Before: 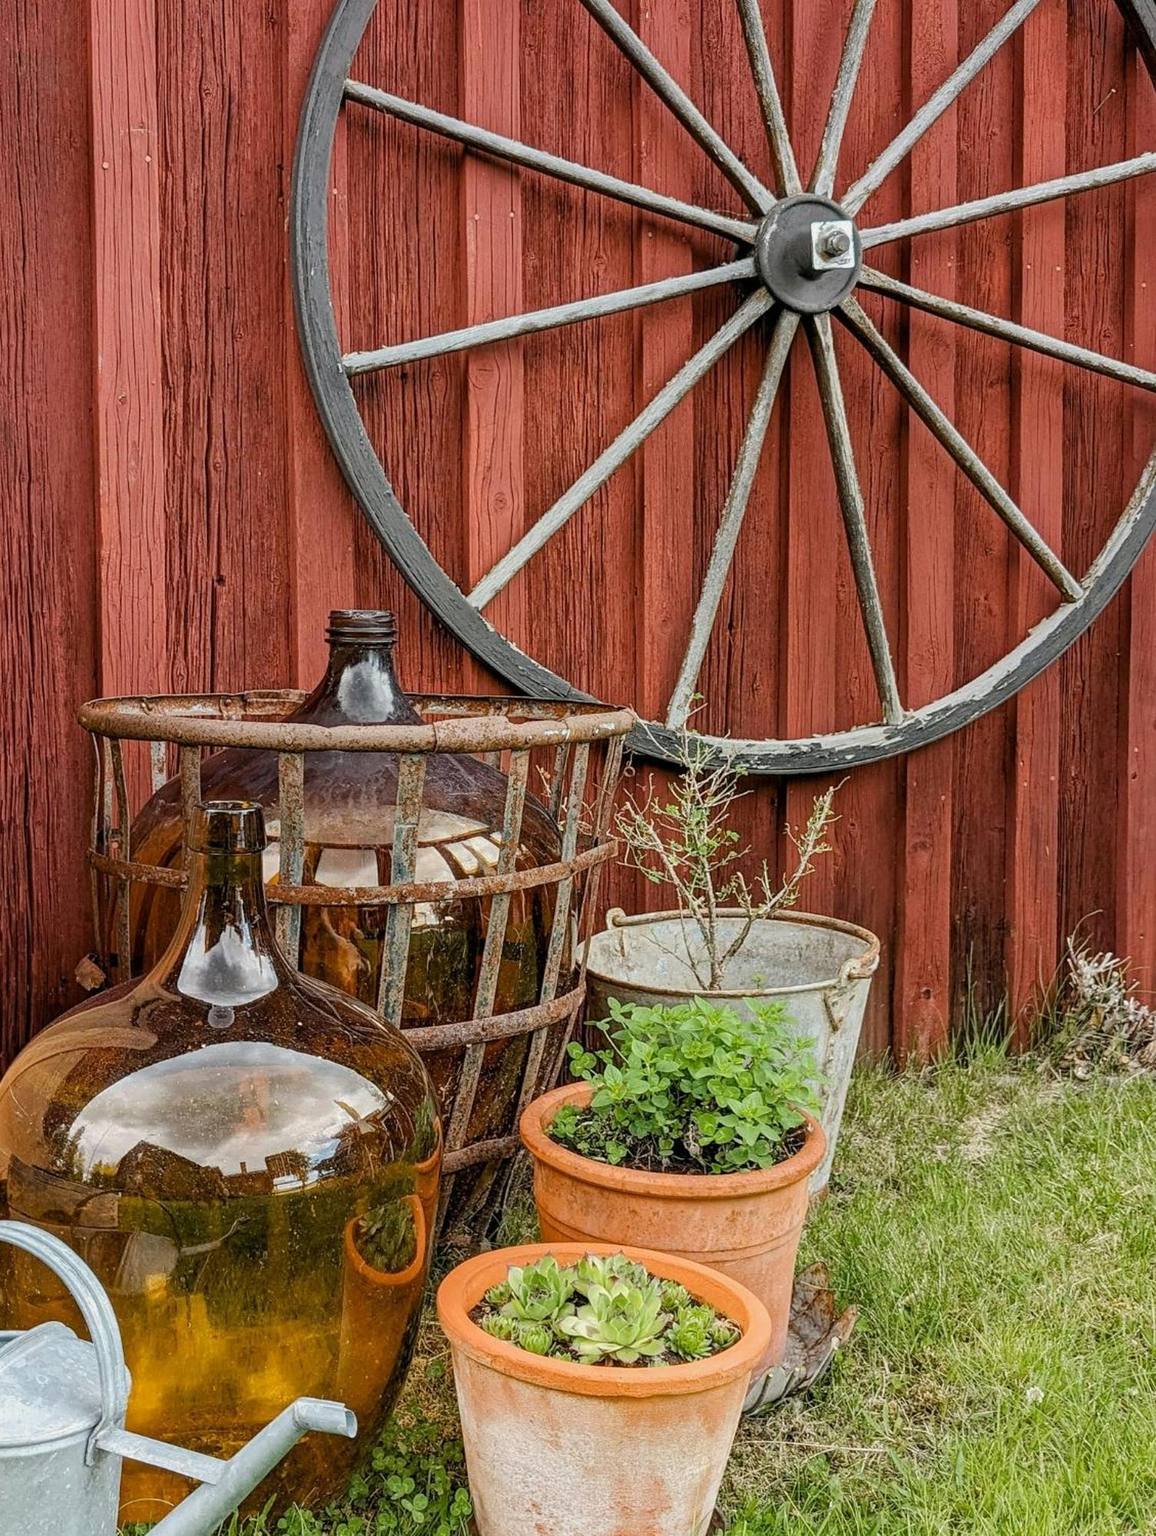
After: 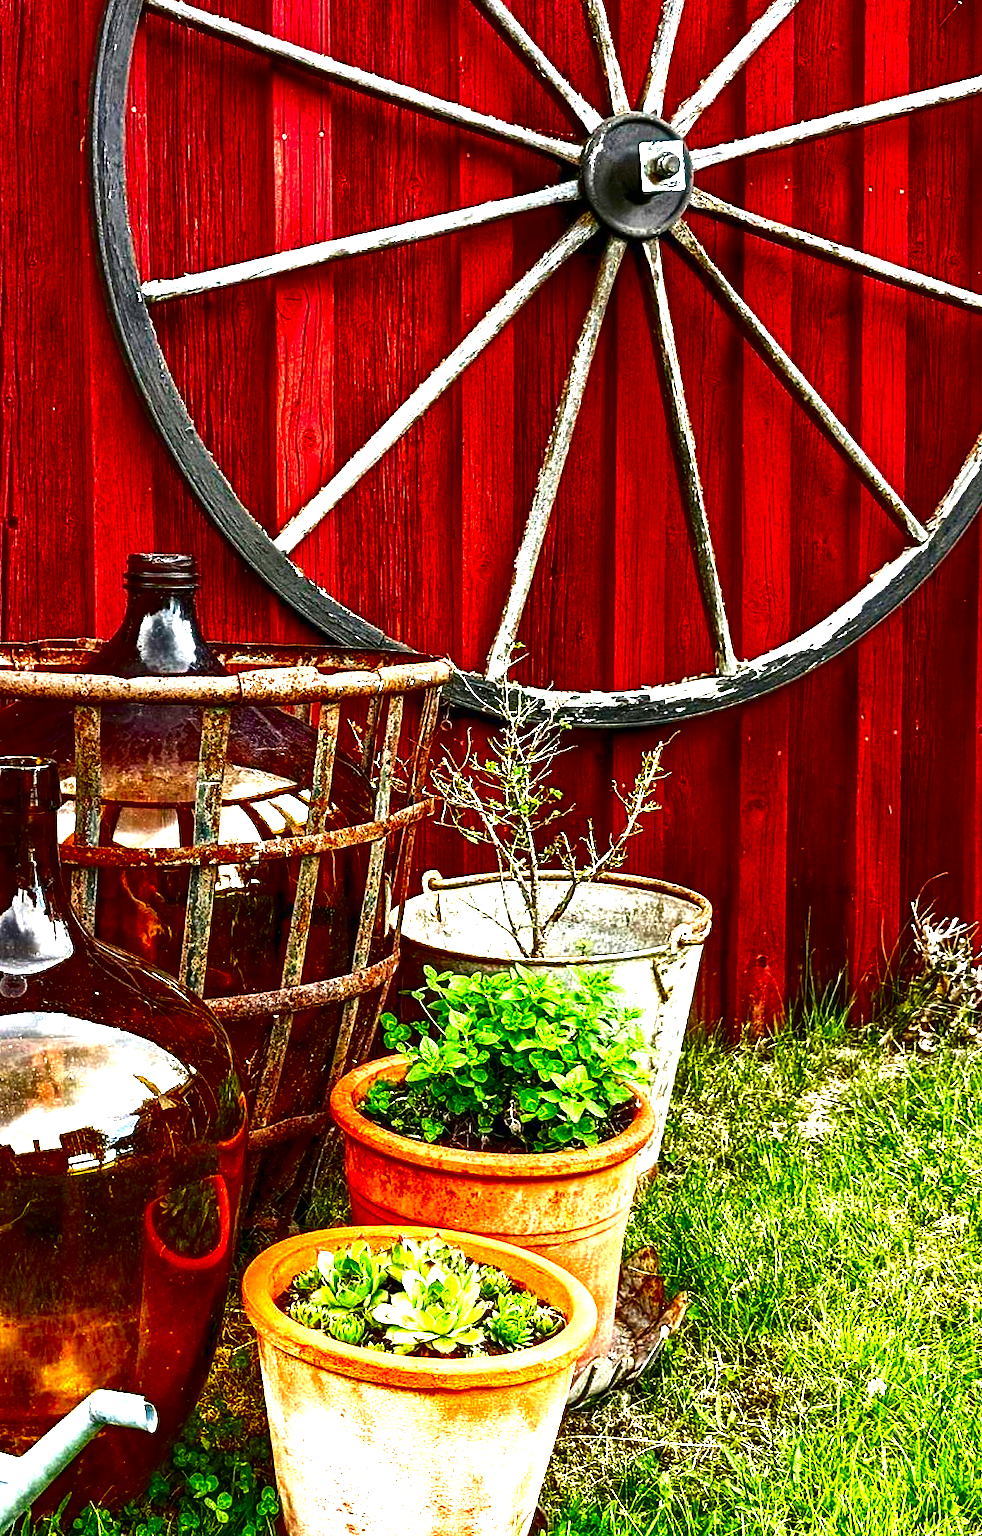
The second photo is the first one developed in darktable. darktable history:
exposure: black level correction 0, exposure 1.35 EV, compensate exposure bias true, compensate highlight preservation false
crop and rotate: left 18.176%, top 5.768%, right 1.699%
contrast brightness saturation: brightness -0.997, saturation 0.988
